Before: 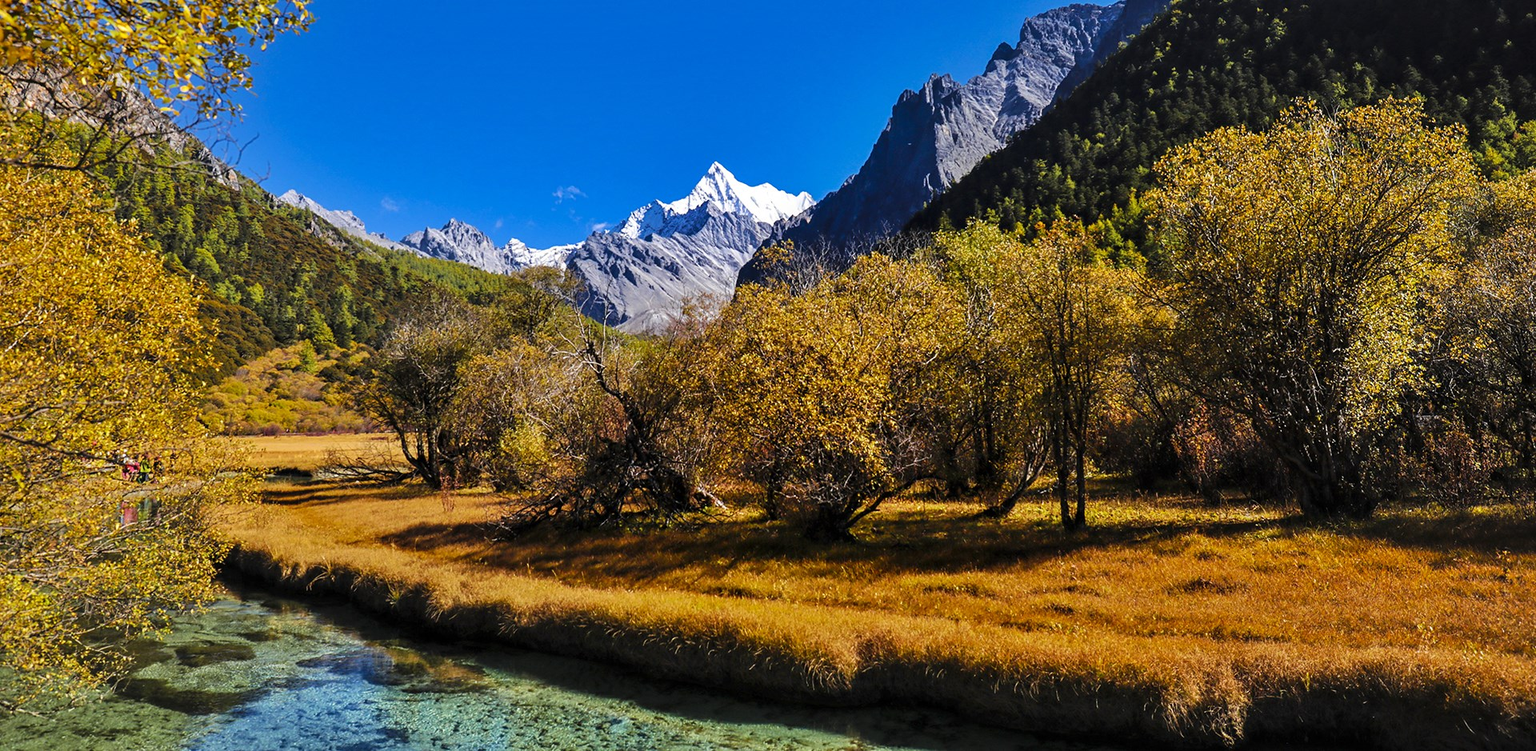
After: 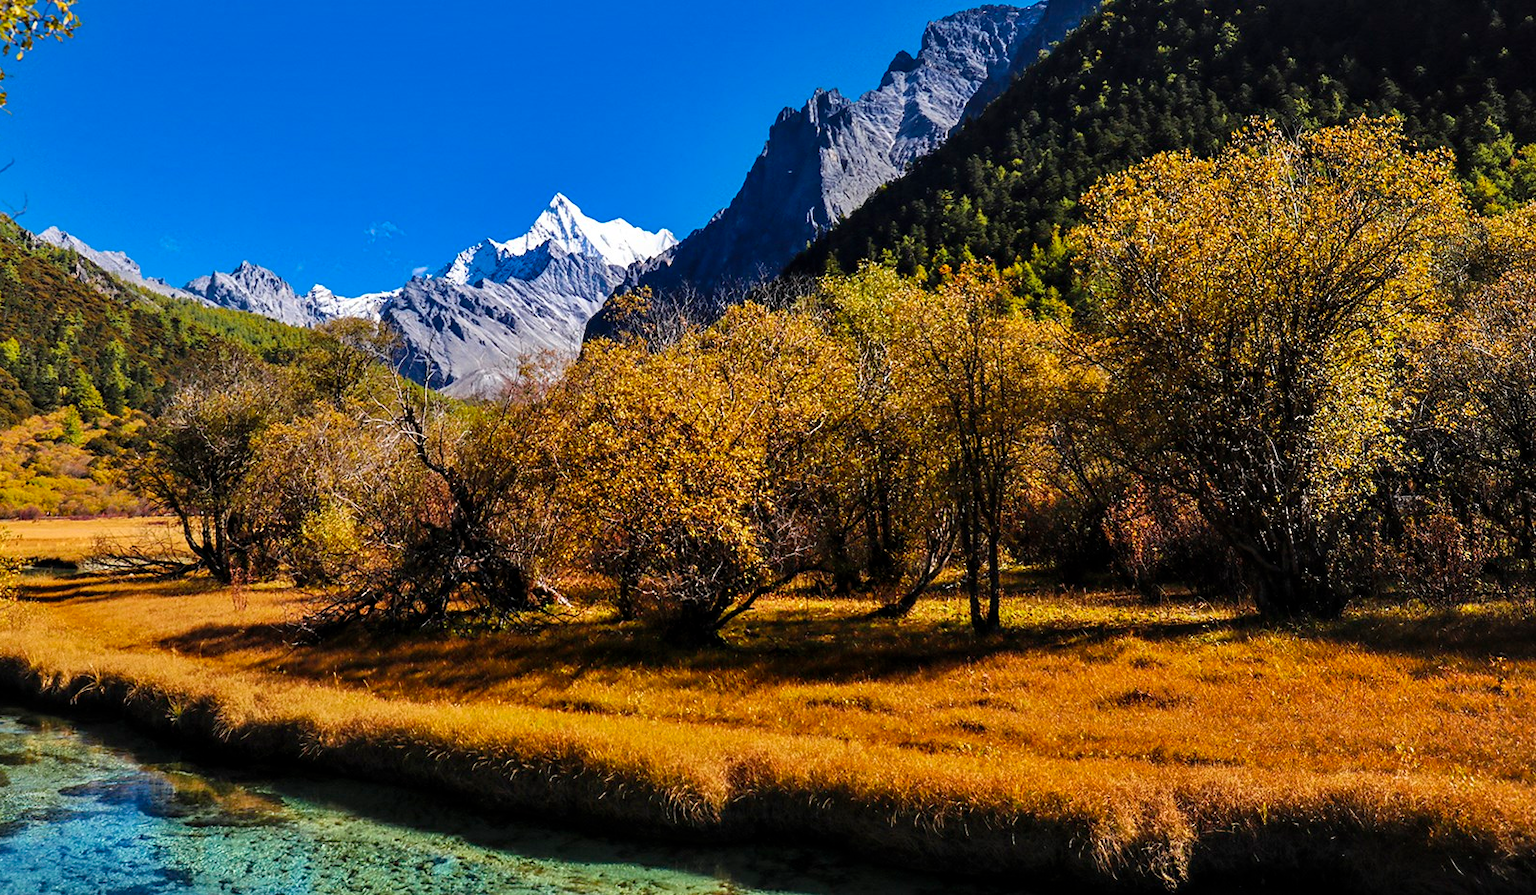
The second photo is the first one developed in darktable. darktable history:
crop: left 16.145%
rotate and perspective: crop left 0, crop top 0
